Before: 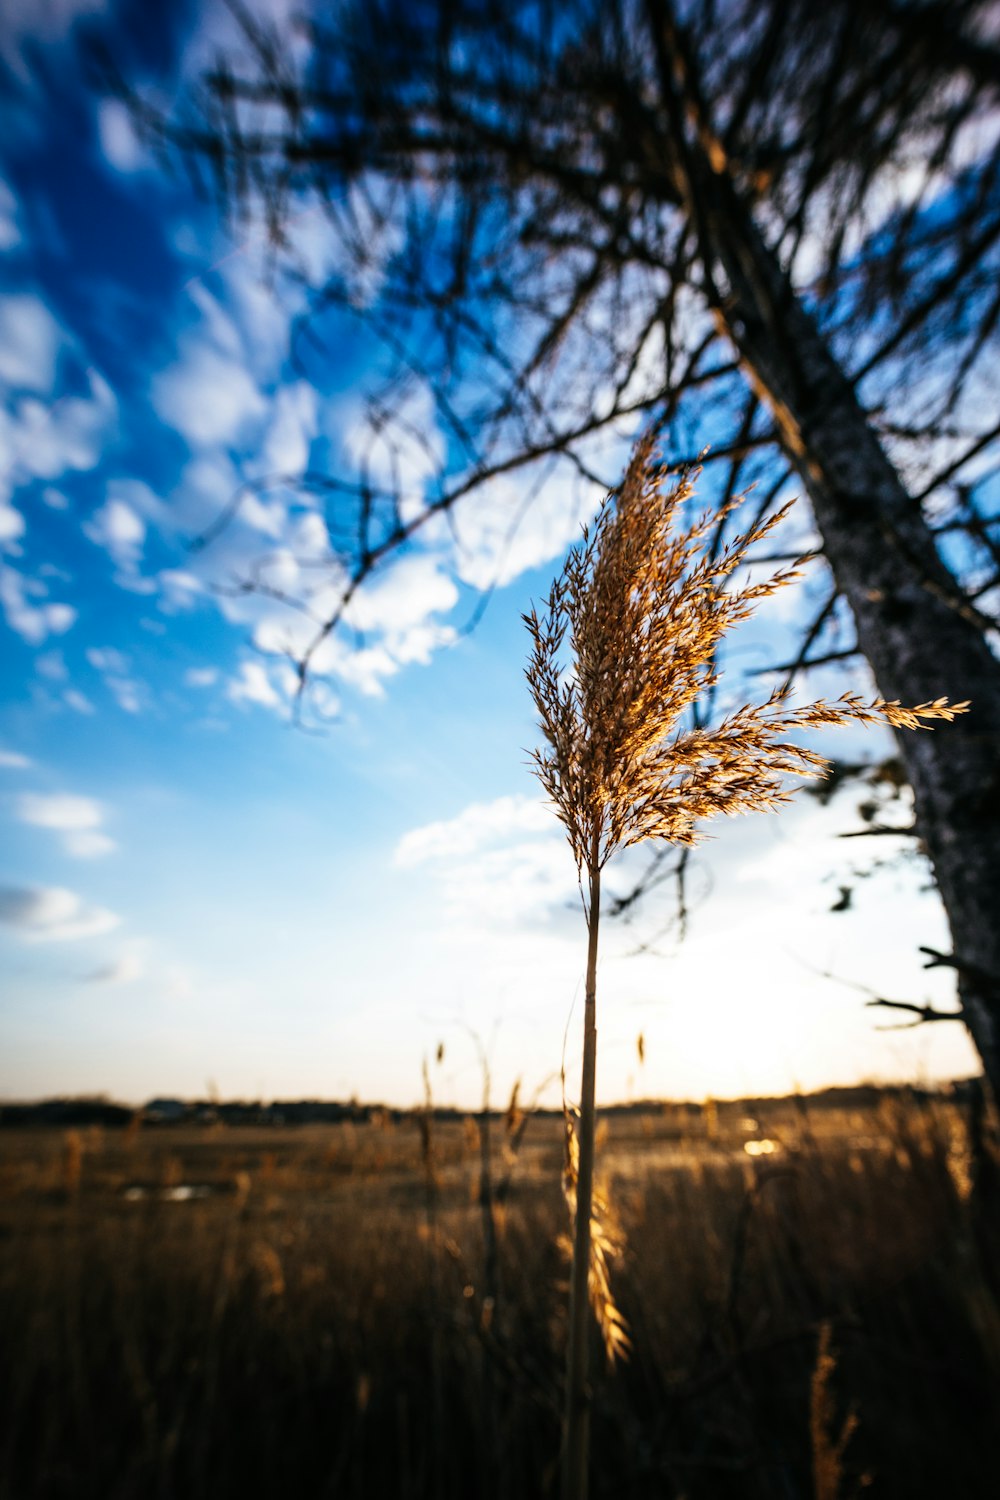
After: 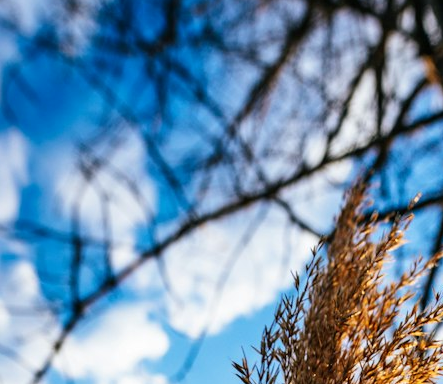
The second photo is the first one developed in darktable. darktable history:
crop: left 28.934%, top 16.837%, right 26.75%, bottom 57.507%
